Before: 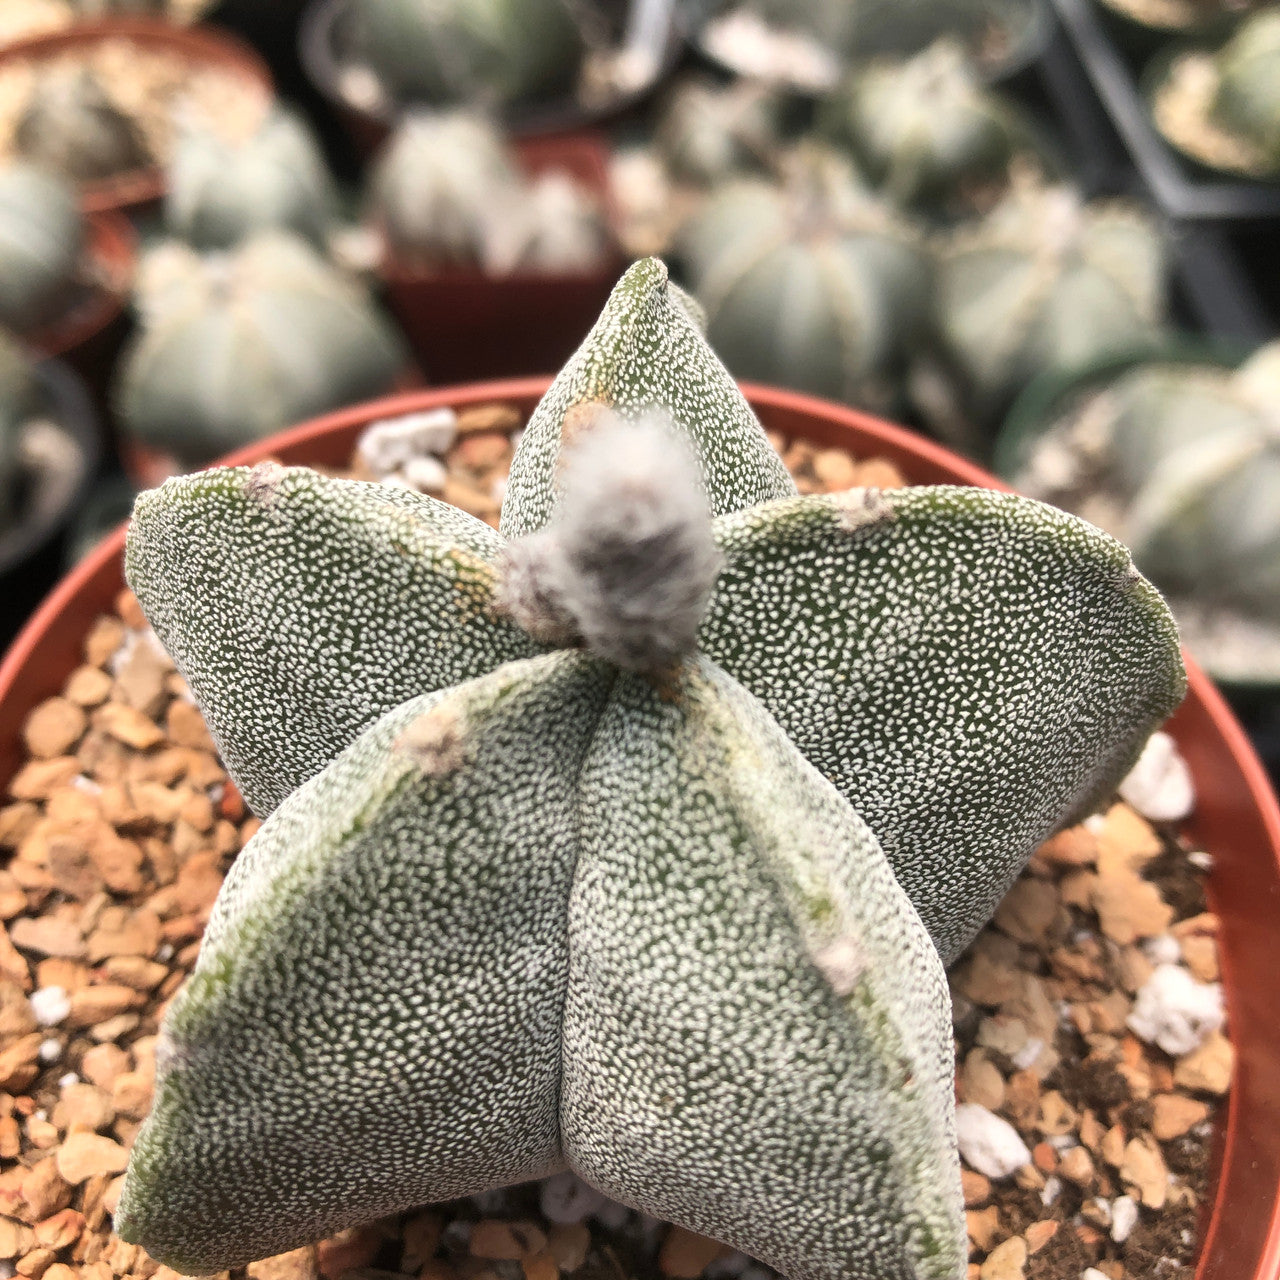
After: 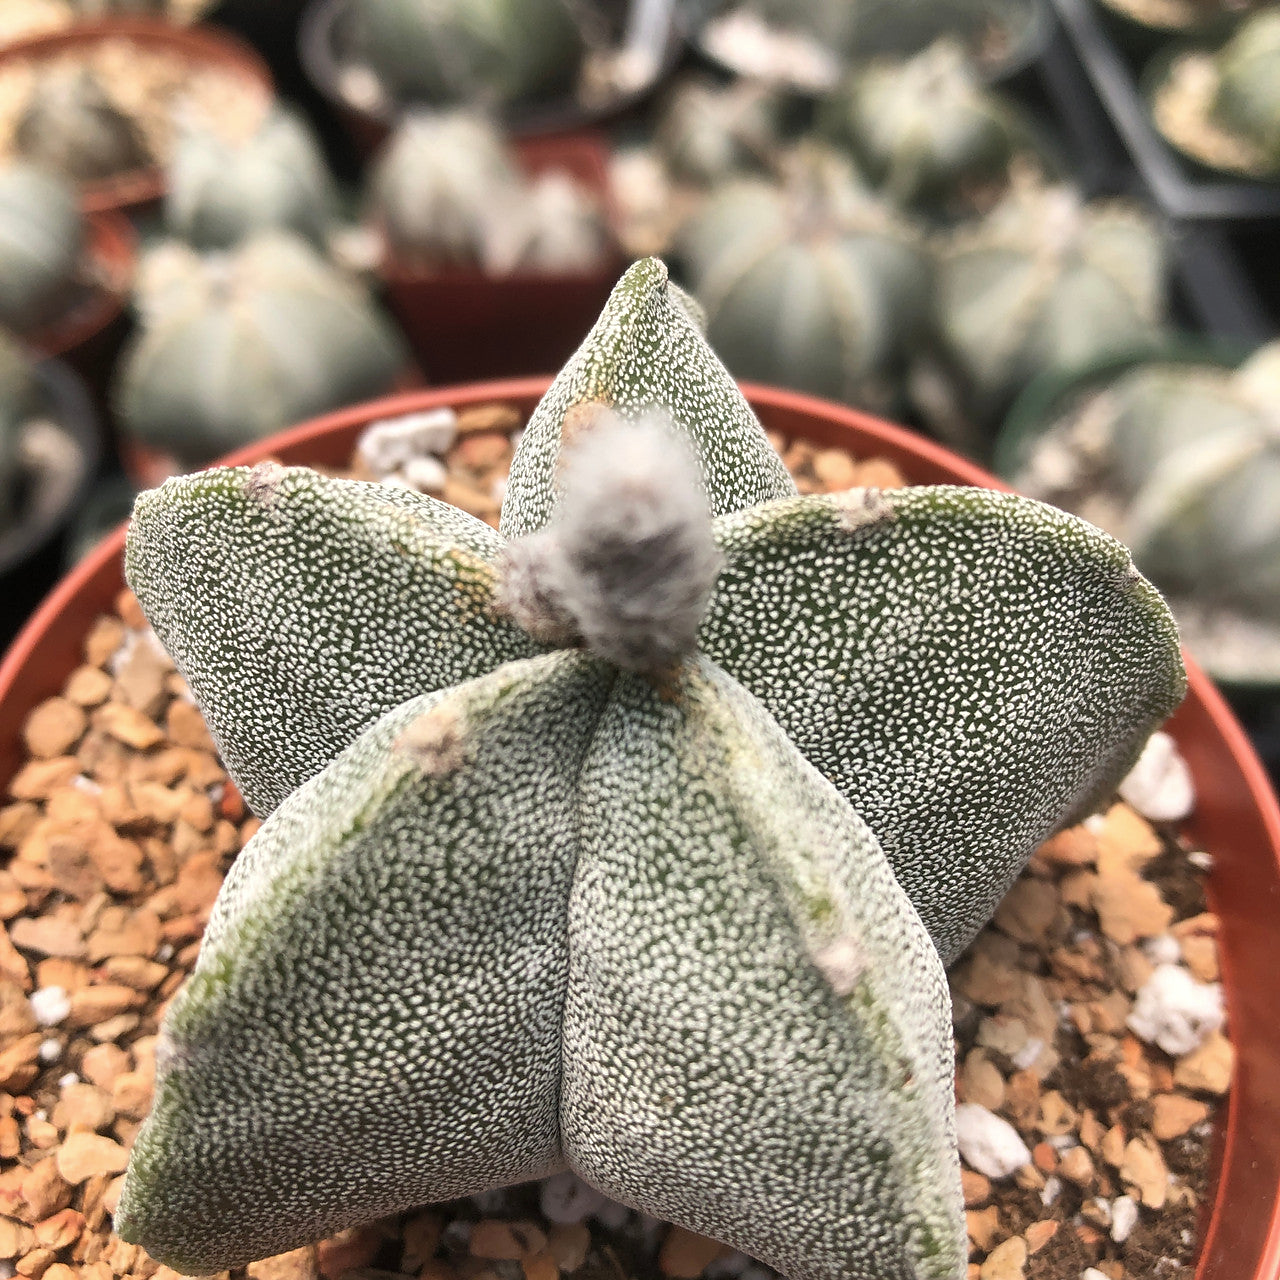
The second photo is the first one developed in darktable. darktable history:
shadows and highlights: shadows 25.3, highlights -26.12
sharpen: radius 1.462, amount 0.399, threshold 1.492
